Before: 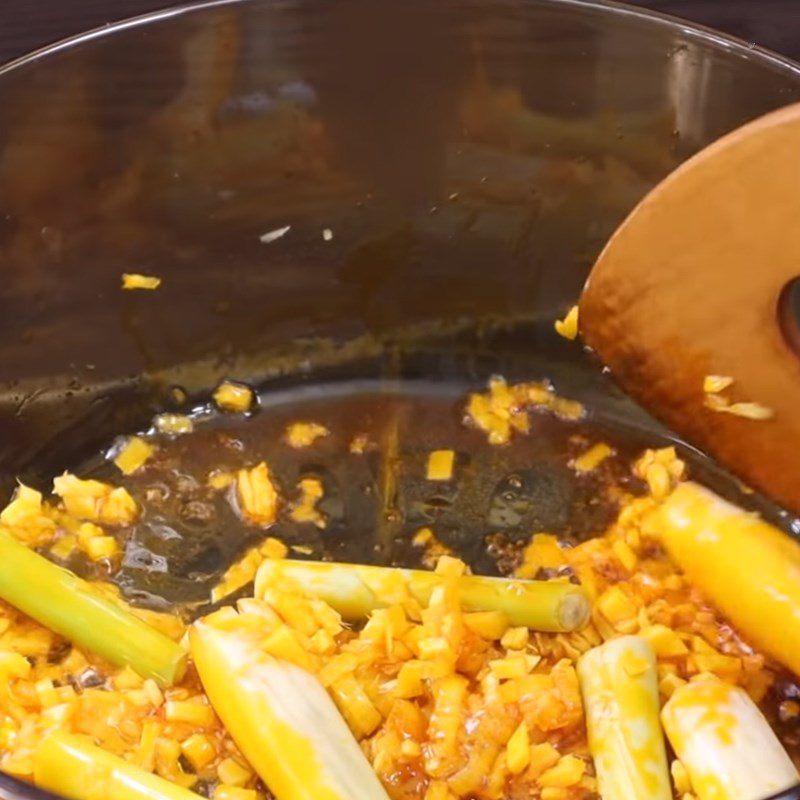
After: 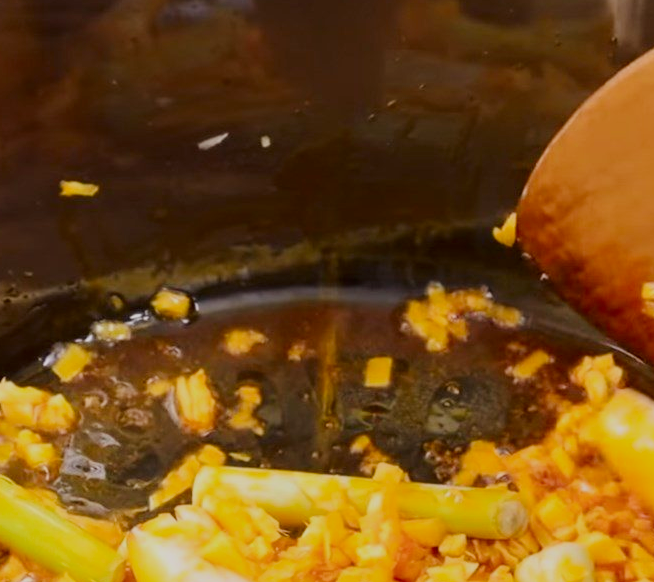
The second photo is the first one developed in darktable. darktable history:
exposure: exposure 0.376 EV, compensate highlight preservation false
crop: left 7.843%, top 11.74%, right 10.341%, bottom 15.393%
contrast brightness saturation: contrast 0.068, brightness -0.14, saturation 0.112
filmic rgb: black relative exposure -7.17 EV, white relative exposure 5.39 EV, hardness 3.02
